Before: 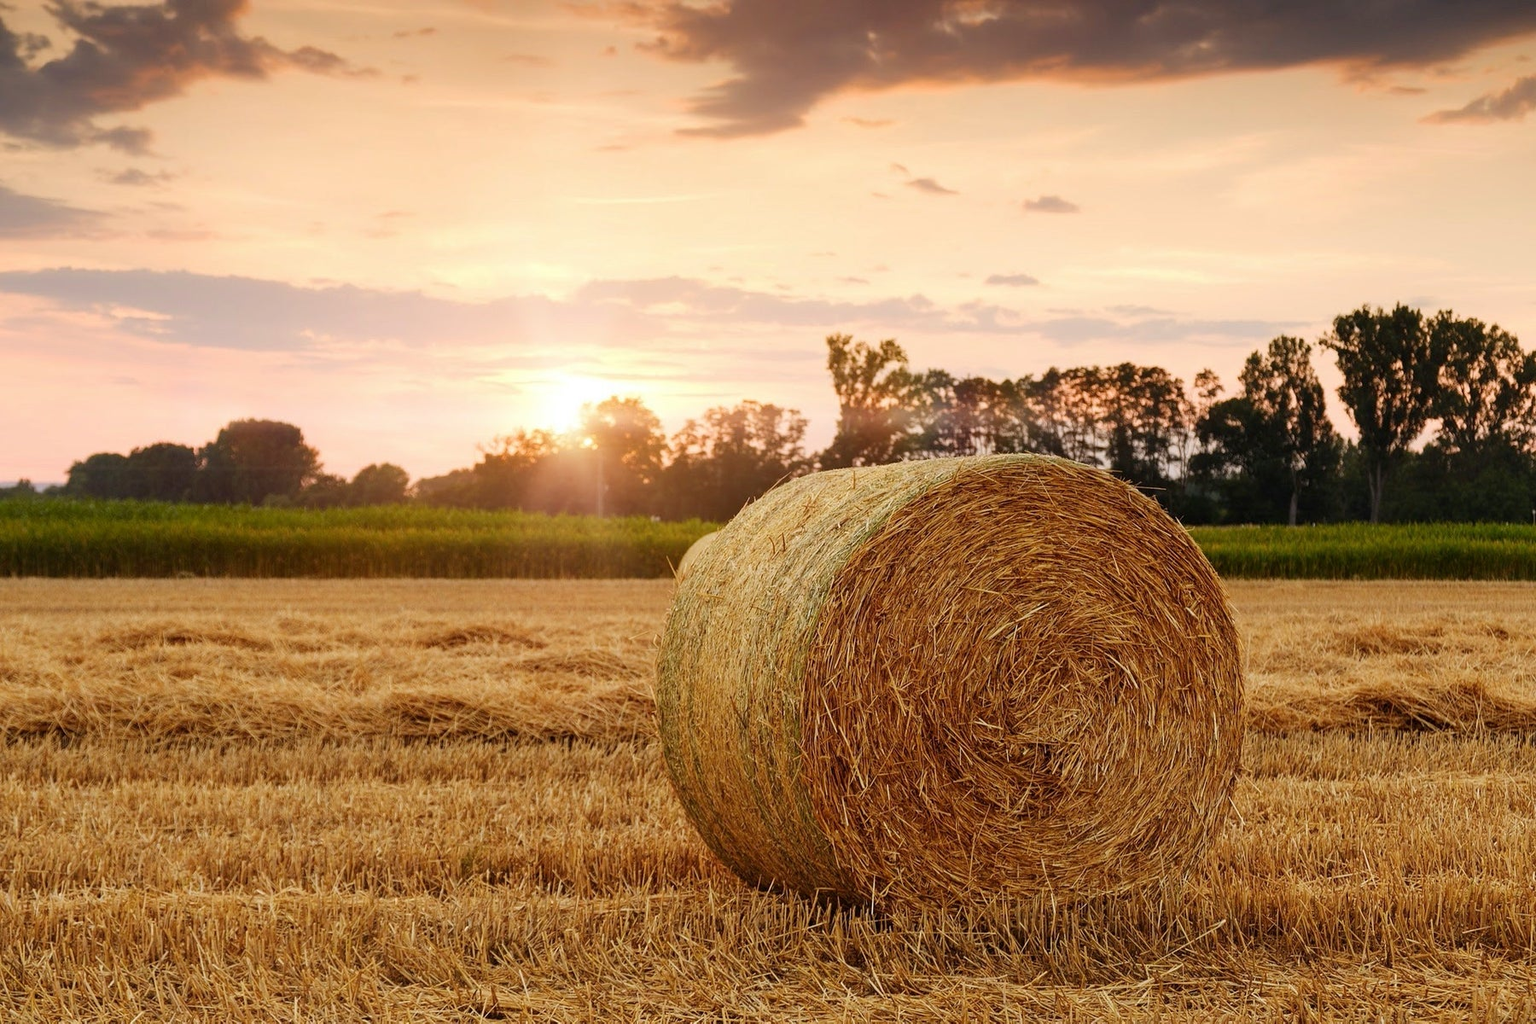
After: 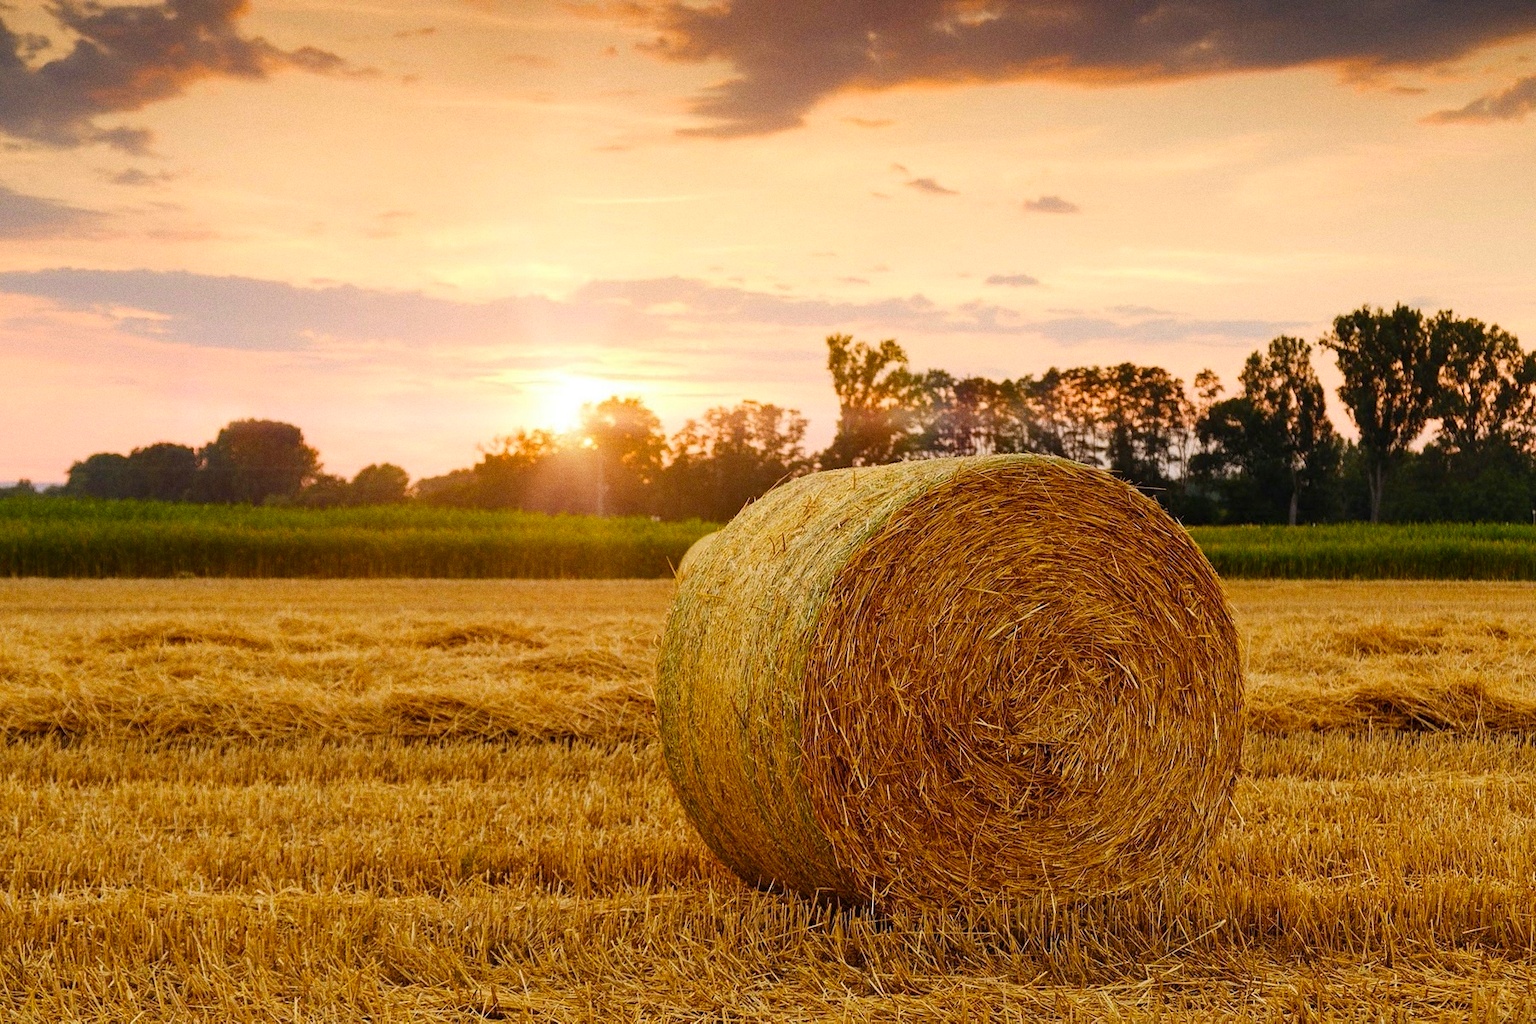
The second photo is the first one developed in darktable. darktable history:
color balance rgb: perceptual saturation grading › global saturation 20%, global vibrance 20%
grain: on, module defaults
